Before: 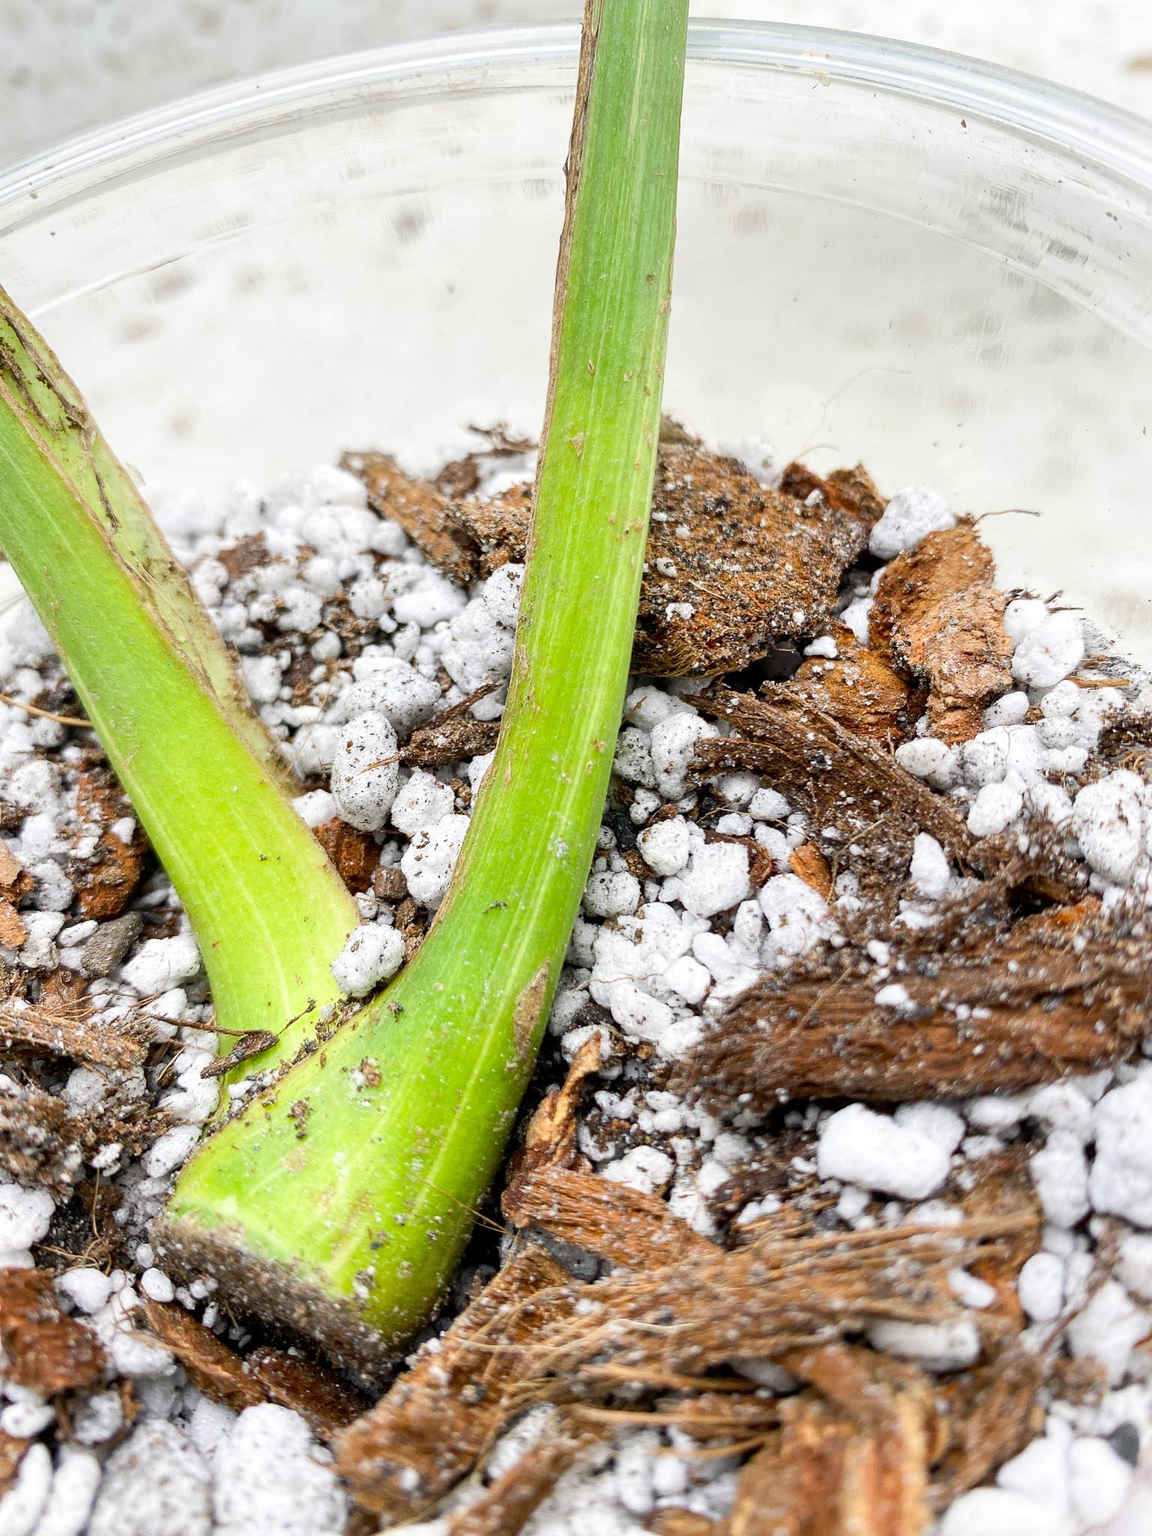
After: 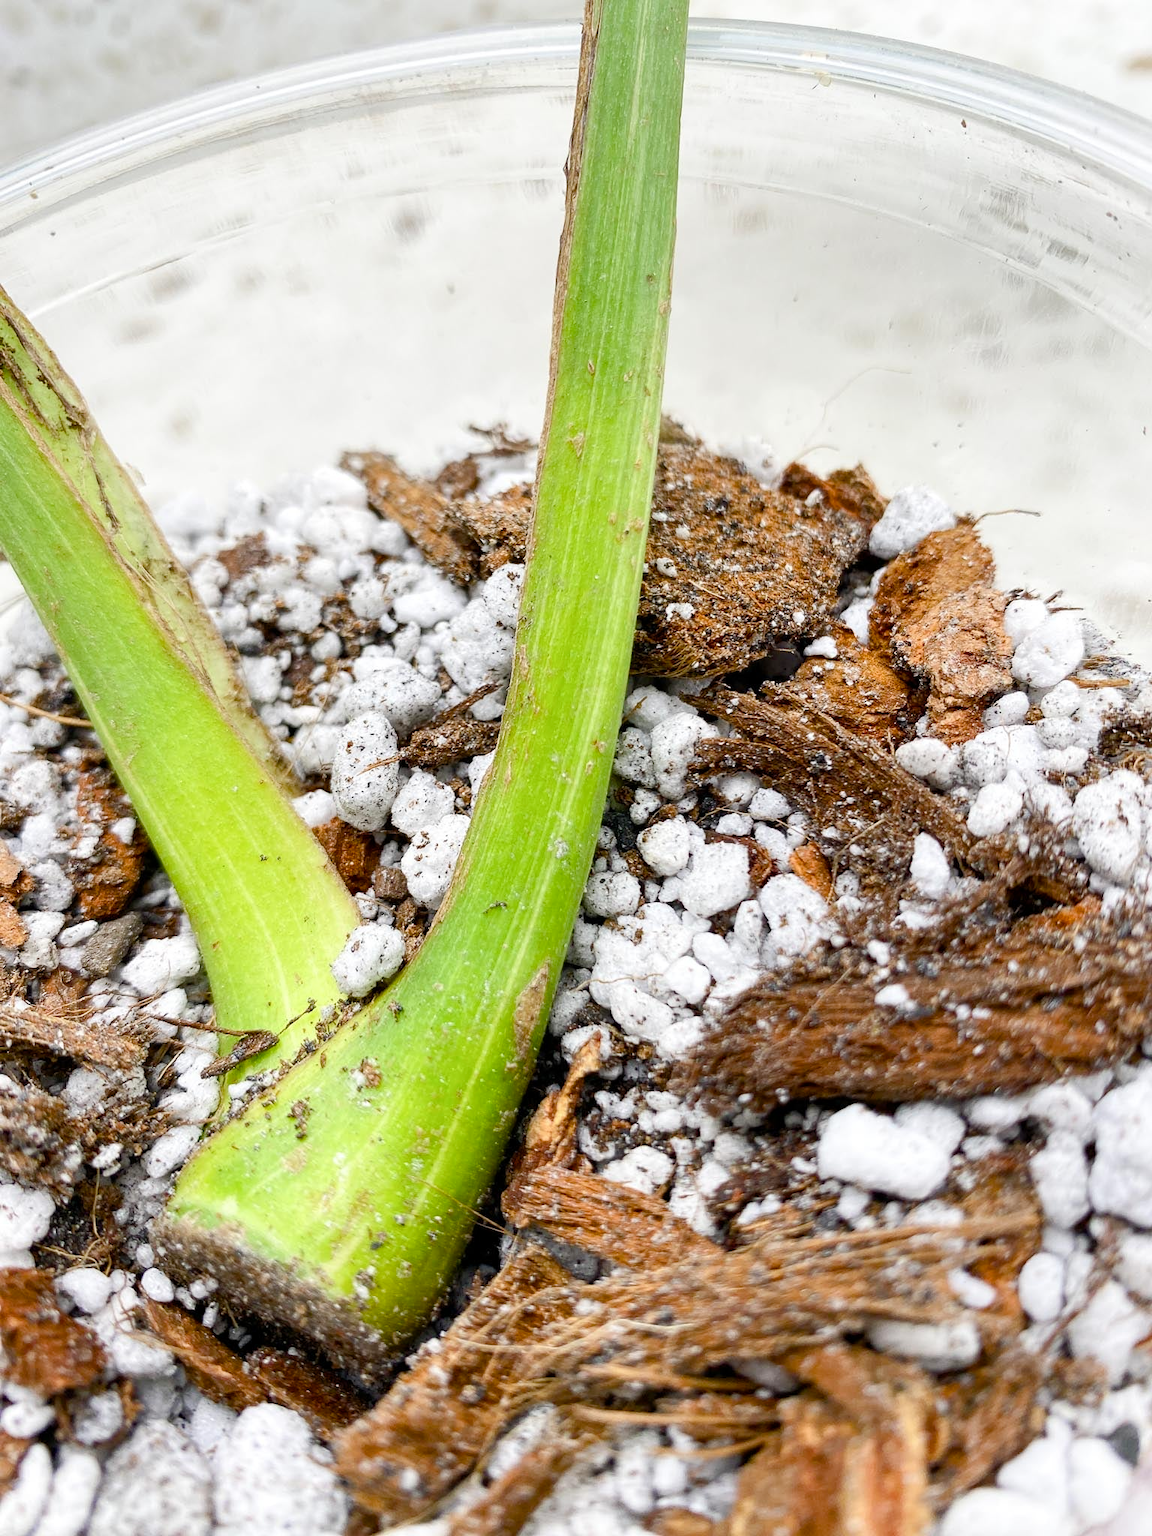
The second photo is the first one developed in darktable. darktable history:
color balance rgb: perceptual saturation grading › global saturation 20%, perceptual saturation grading › highlights -25.86%, perceptual saturation grading › shadows 24.308%
